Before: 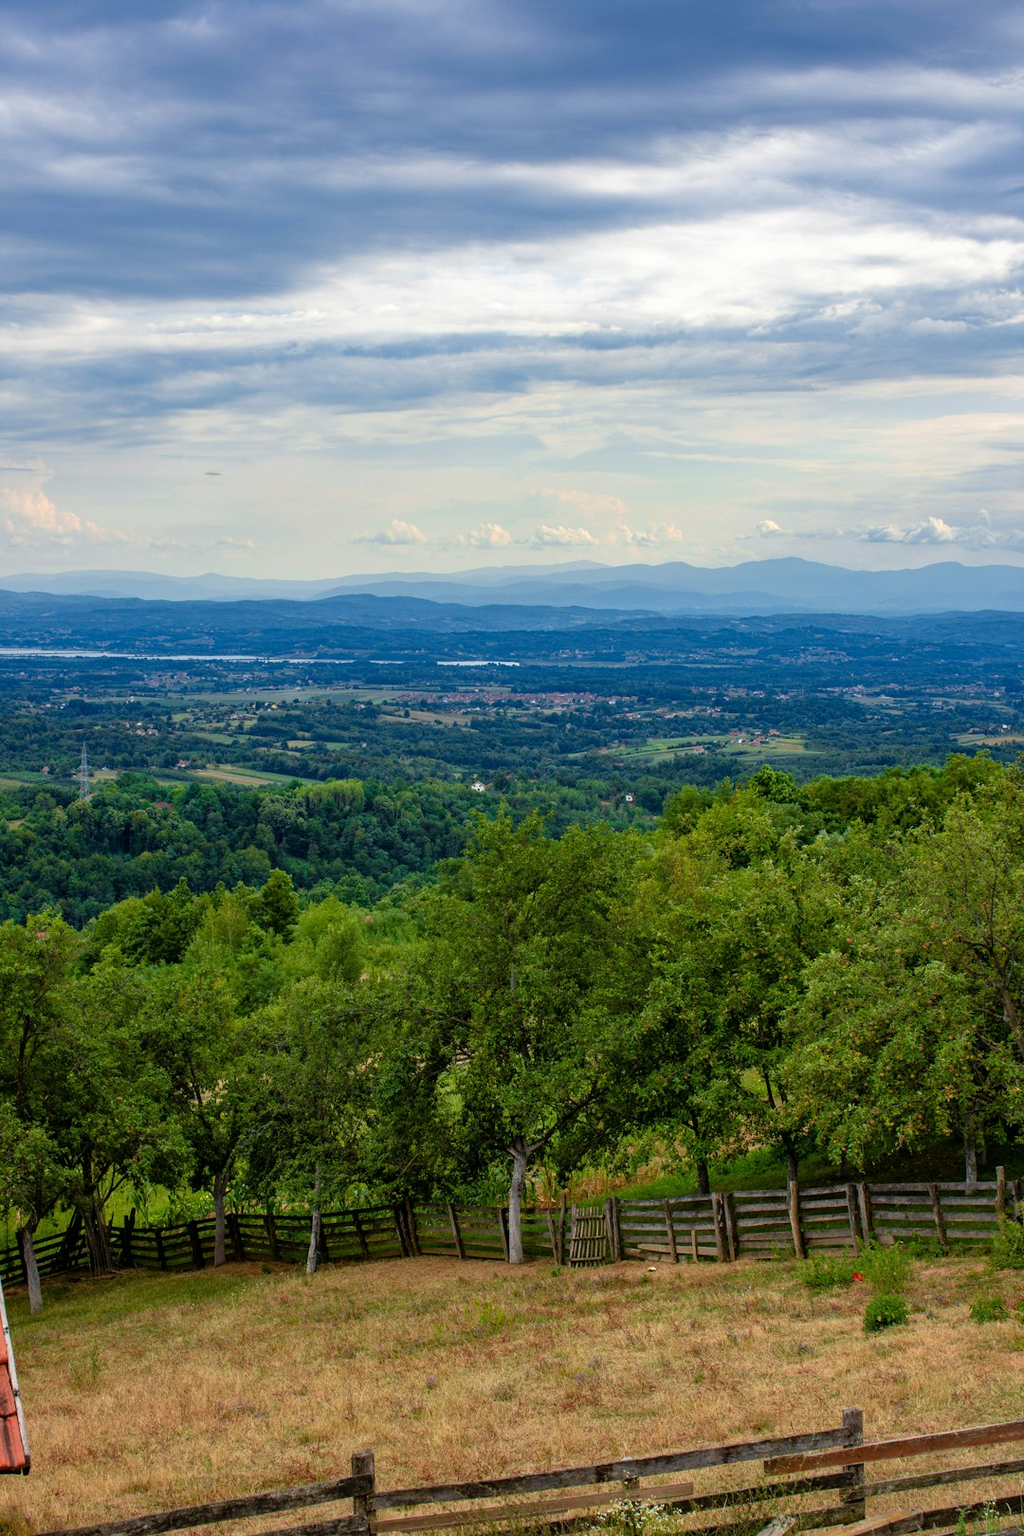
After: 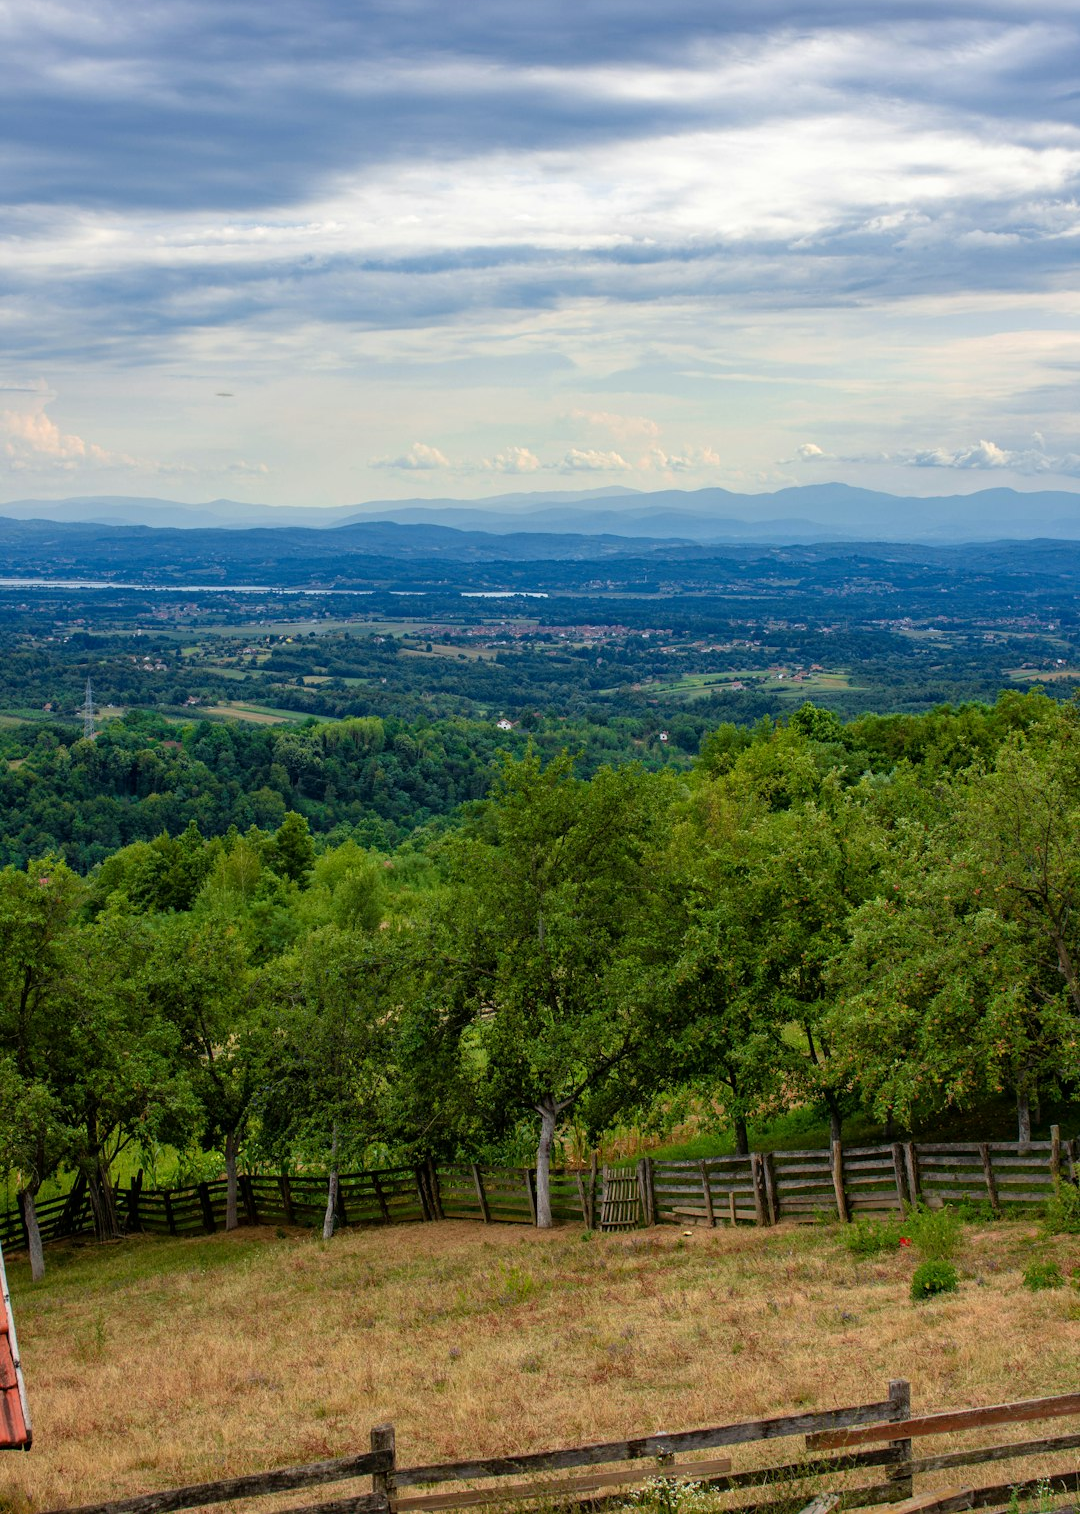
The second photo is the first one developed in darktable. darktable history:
crop and rotate: top 6.515%
